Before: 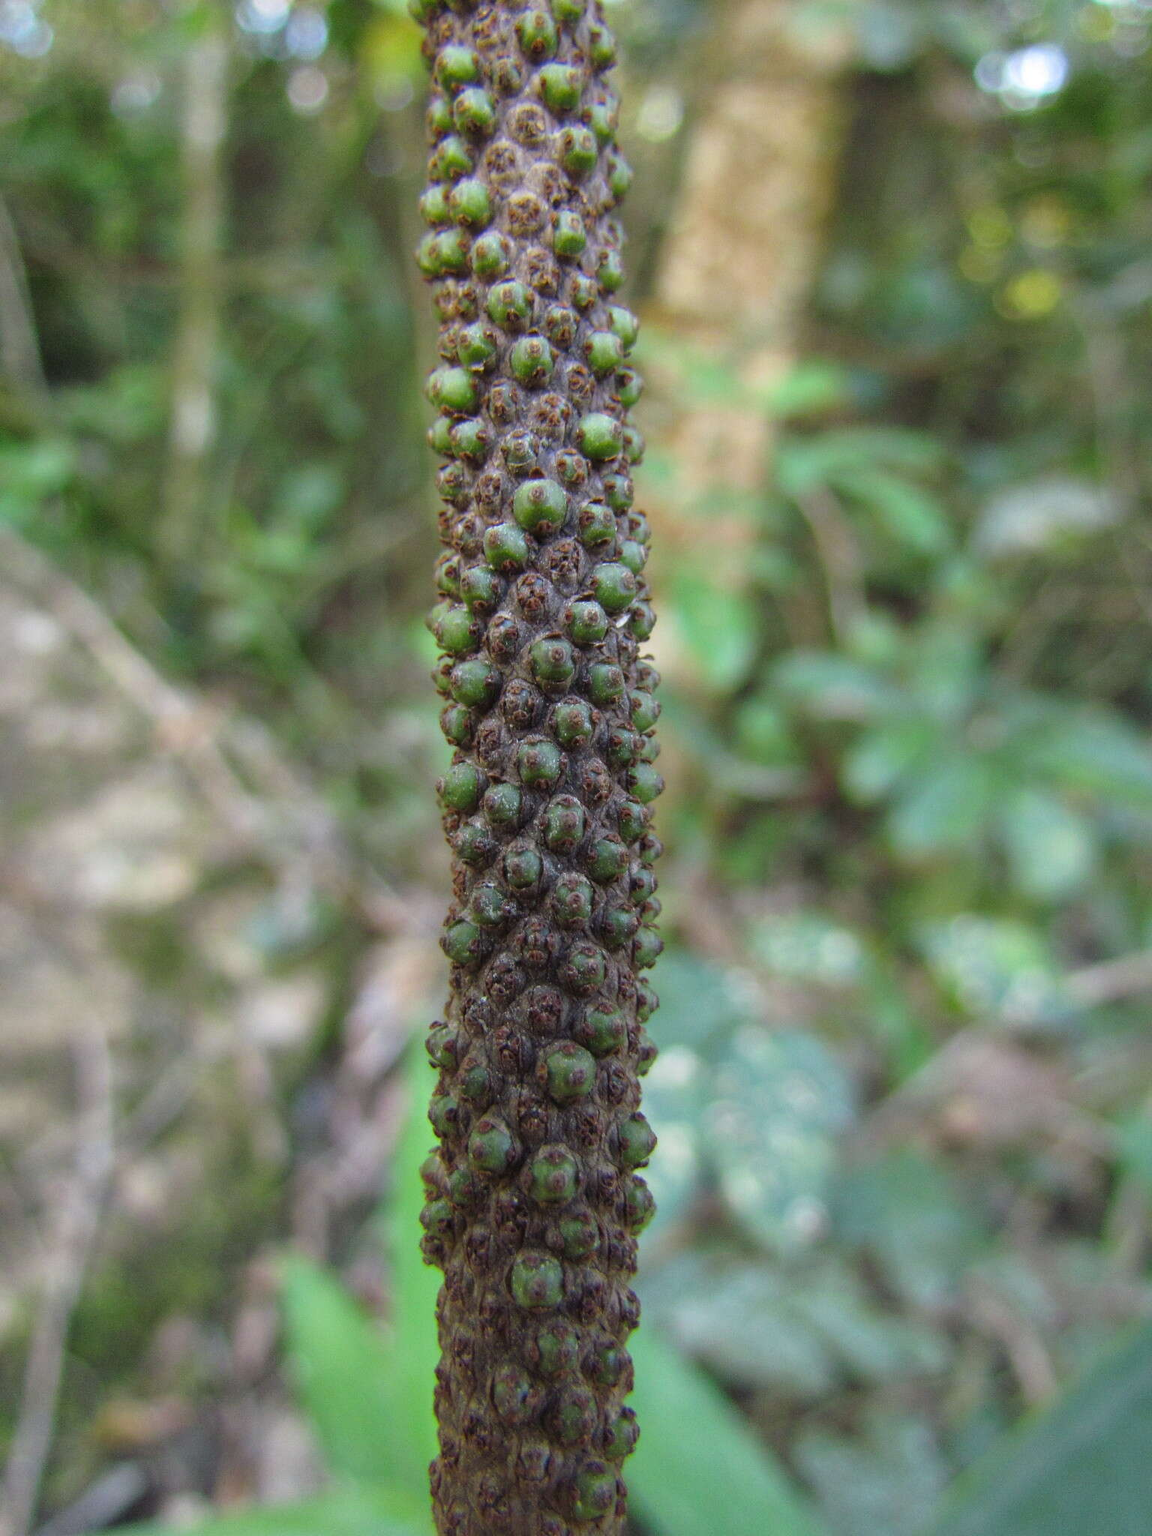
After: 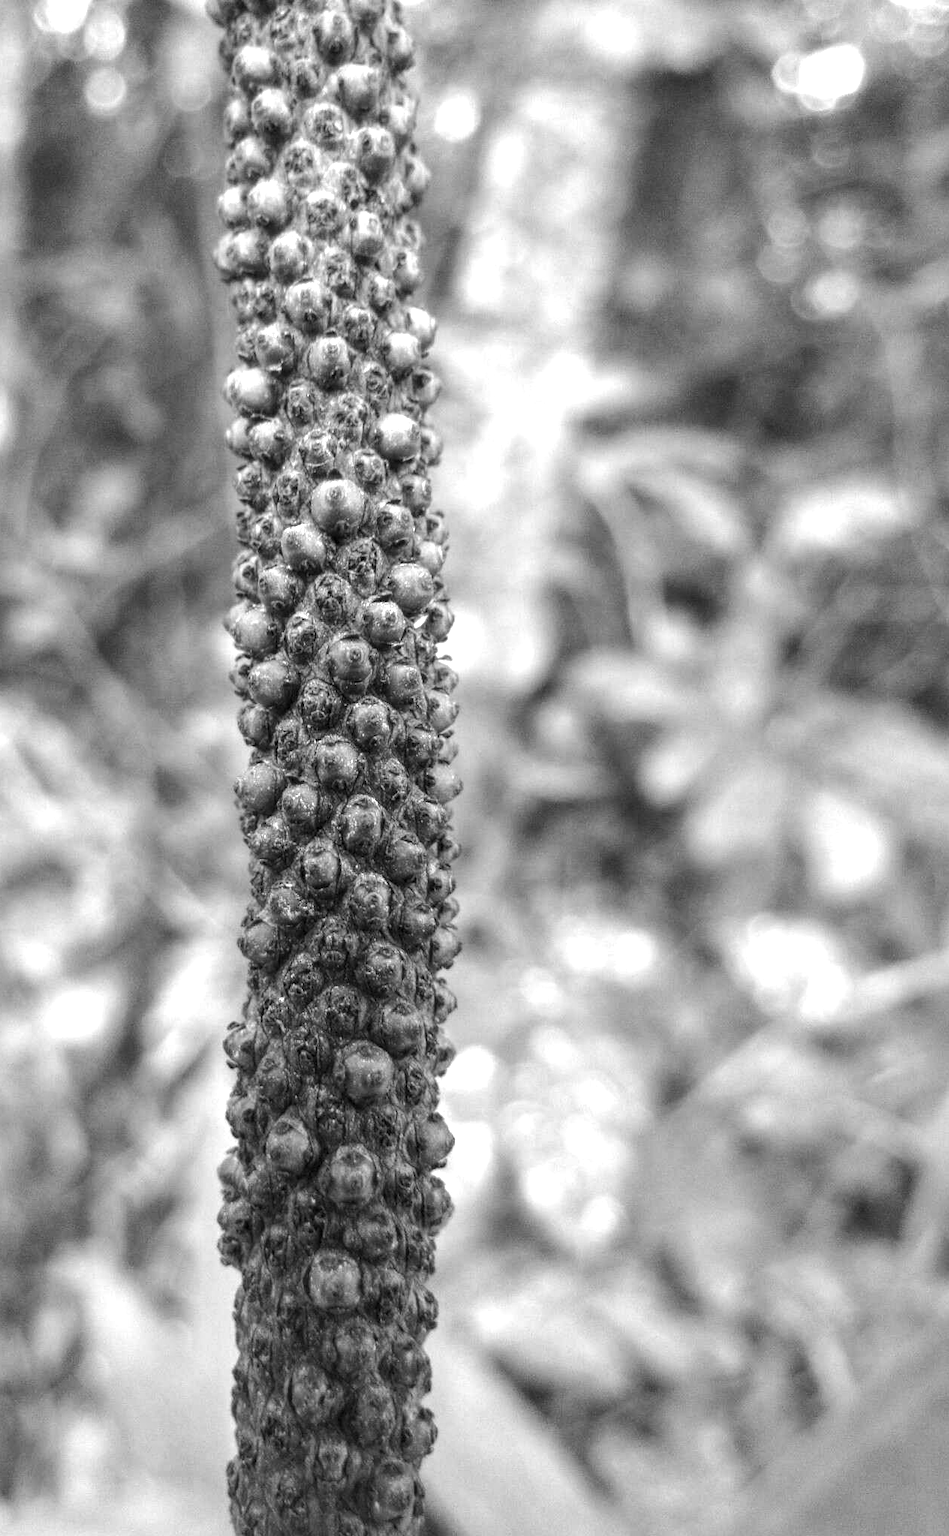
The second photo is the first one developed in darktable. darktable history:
monochrome: on, module defaults
white balance: red 0.948, green 1.02, blue 1.176
crop: left 17.582%, bottom 0.031%
exposure: exposure 0.6 EV, compensate highlight preservation false
color correction: highlights a* 0.162, highlights b* 29.53, shadows a* -0.162, shadows b* 21.09
local contrast: on, module defaults
tone equalizer: -8 EV -0.417 EV, -7 EV -0.389 EV, -6 EV -0.333 EV, -5 EV -0.222 EV, -3 EV 0.222 EV, -2 EV 0.333 EV, -1 EV 0.389 EV, +0 EV 0.417 EV, edges refinement/feathering 500, mask exposure compensation -1.57 EV, preserve details no
